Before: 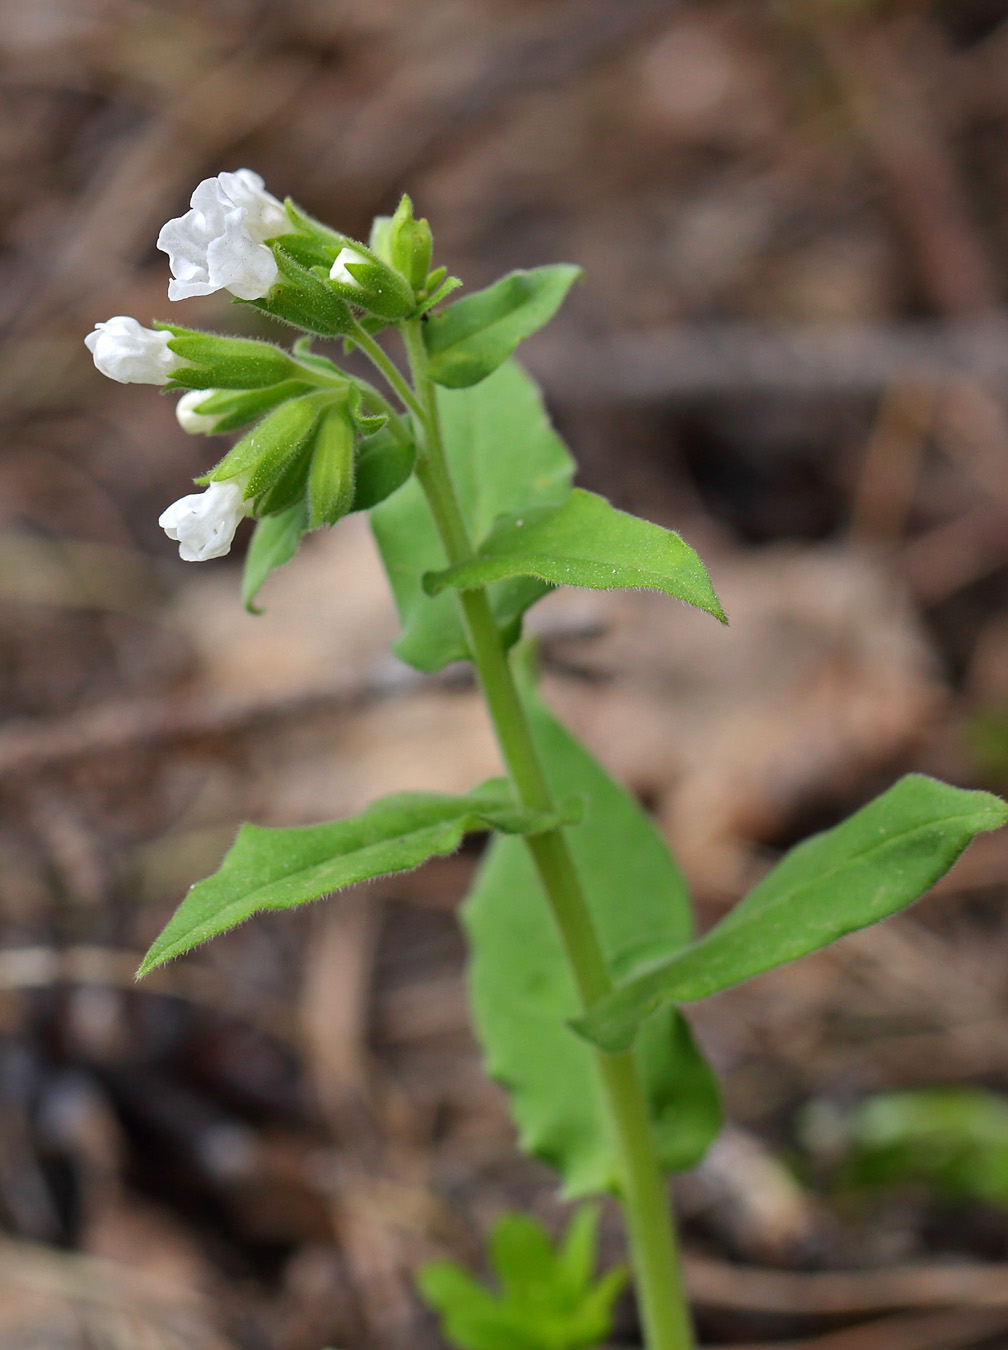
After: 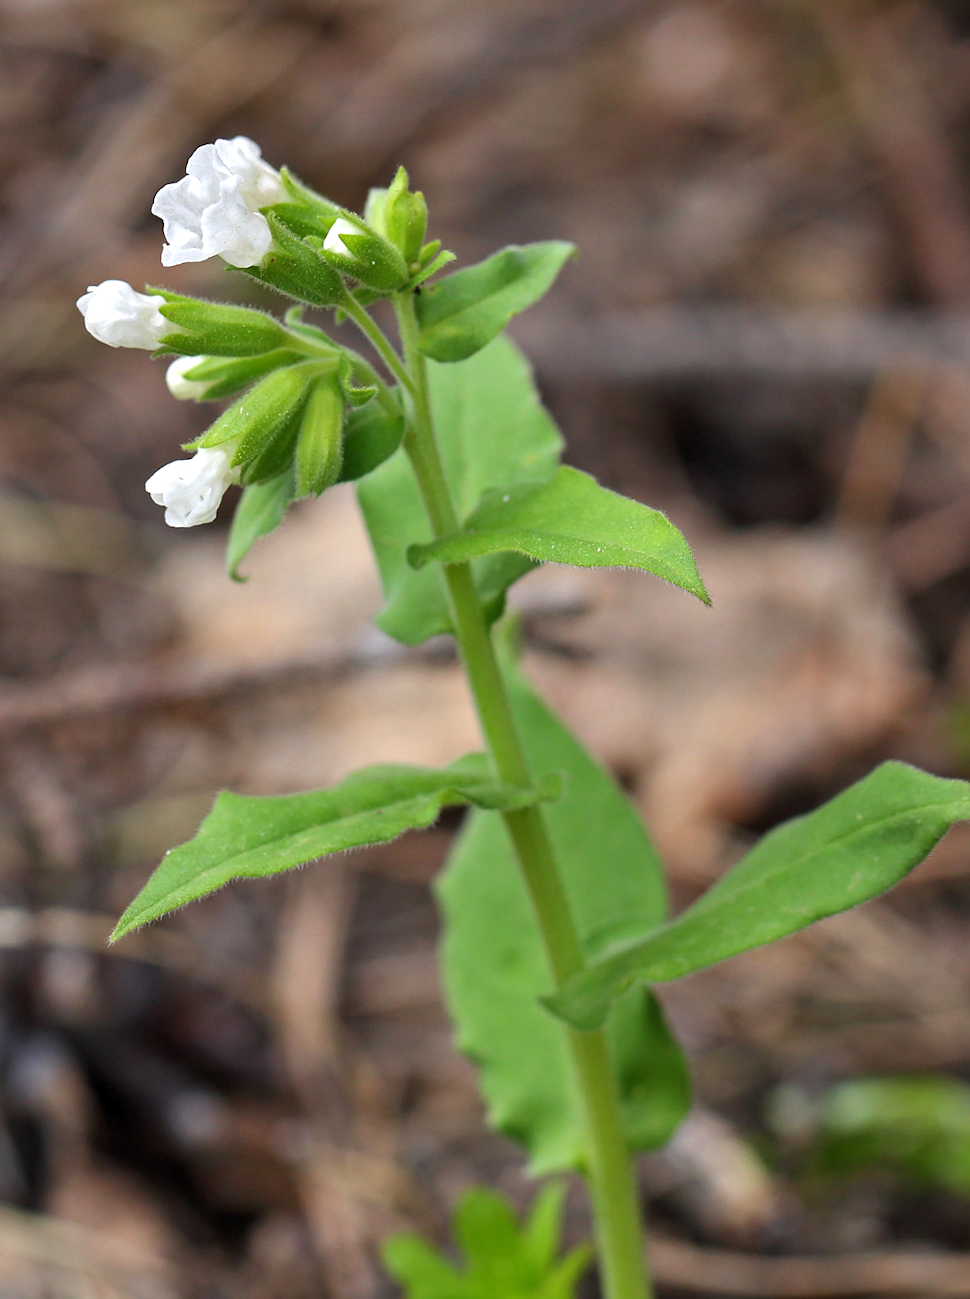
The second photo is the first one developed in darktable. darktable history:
crop and rotate: angle -1.69°
levels: mode automatic, black 0.023%, white 99.97%, levels [0.062, 0.494, 0.925]
exposure: exposure 0.3 EV, compensate highlight preservation false
